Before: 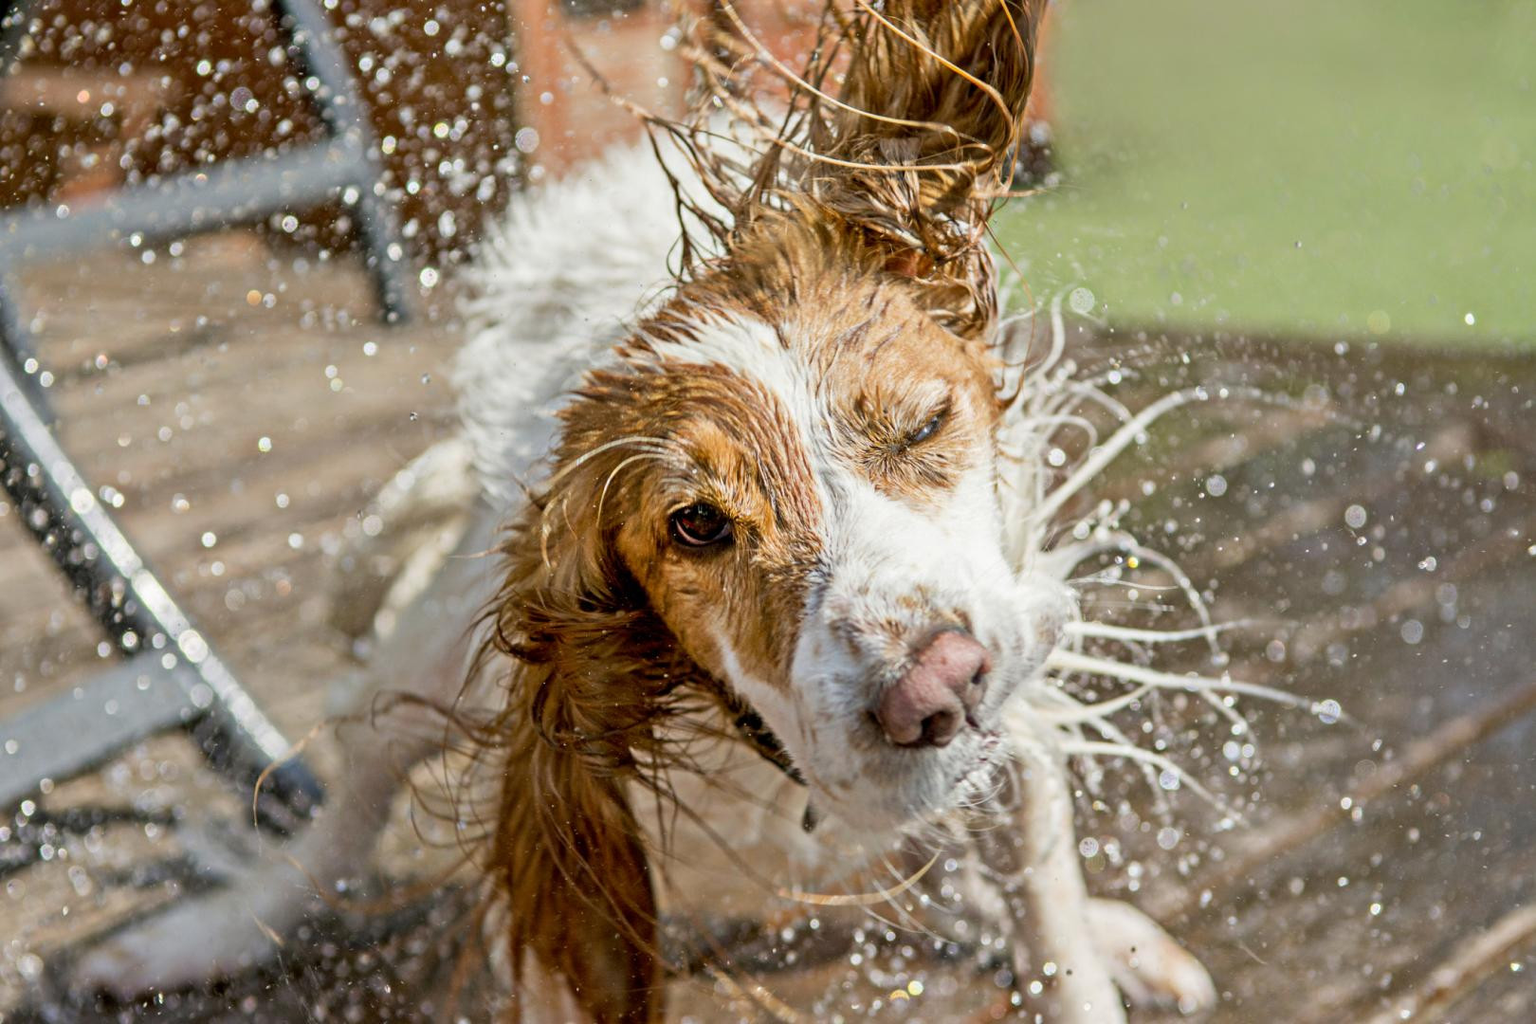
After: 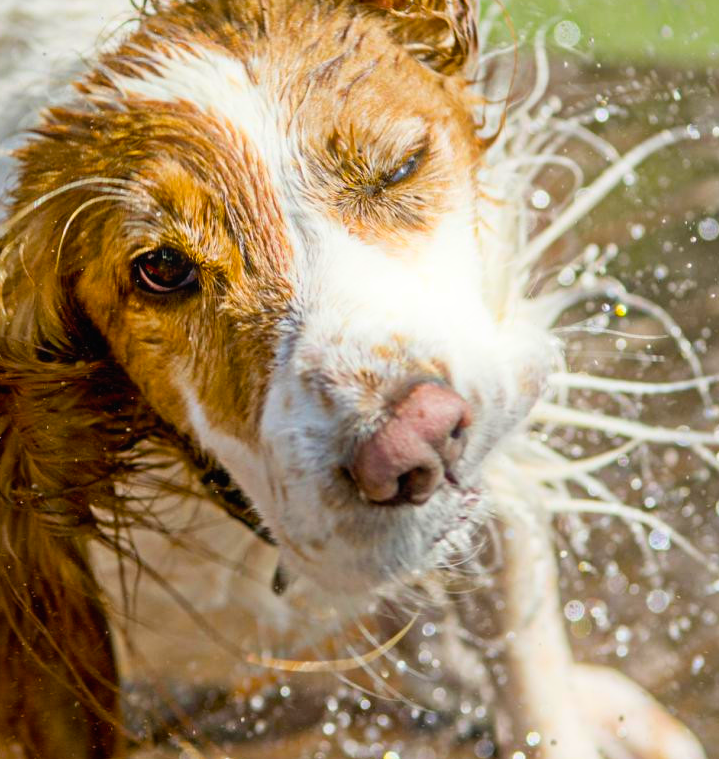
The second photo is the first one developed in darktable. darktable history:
crop: left 35.432%, top 26.233%, right 20.145%, bottom 3.432%
bloom: size 5%, threshold 95%, strength 15%
color balance rgb: perceptual saturation grading › global saturation 30%, global vibrance 20%
local contrast: mode bilateral grid, contrast 100, coarseness 100, detail 91%, midtone range 0.2
